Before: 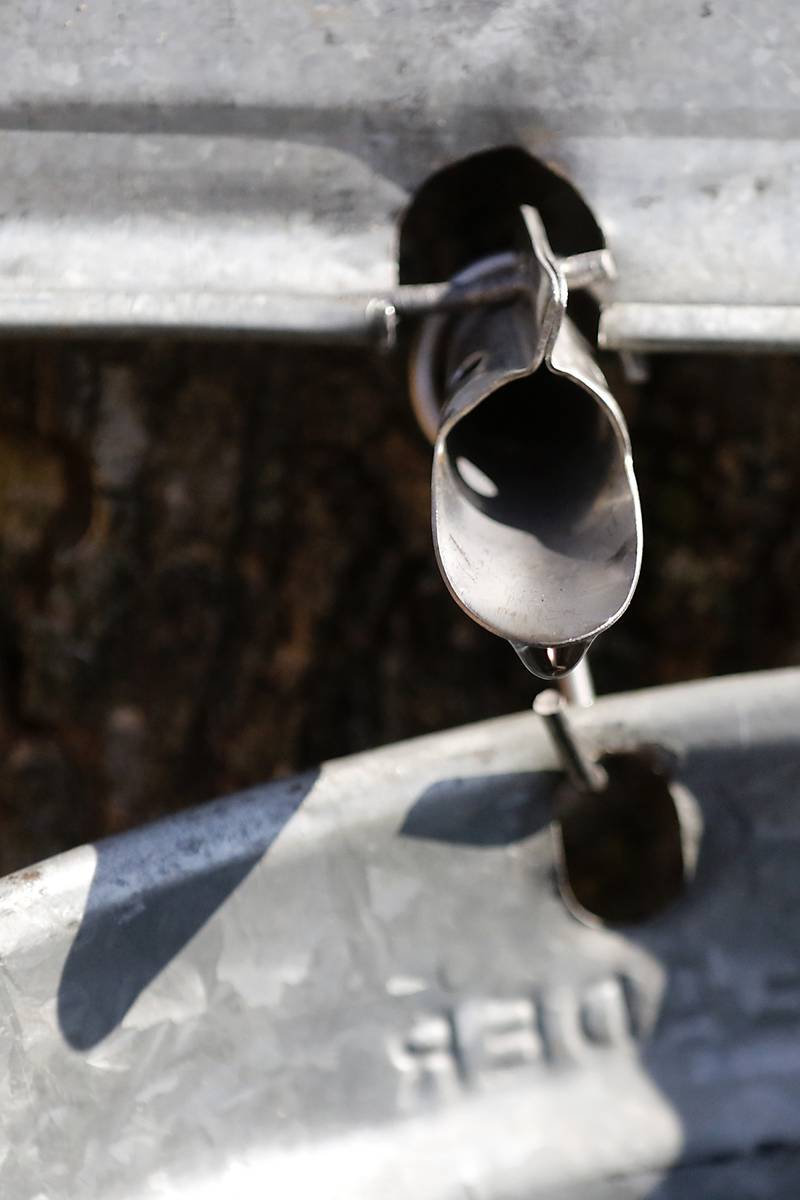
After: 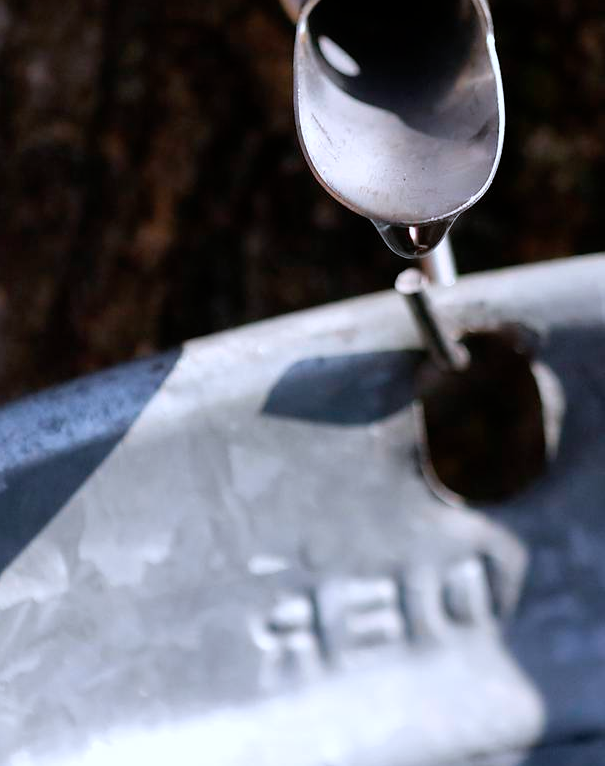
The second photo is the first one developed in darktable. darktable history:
crop and rotate: left 17.299%, top 35.115%, right 7.015%, bottom 1.024%
white balance: red 0.967, blue 1.119, emerald 0.756
